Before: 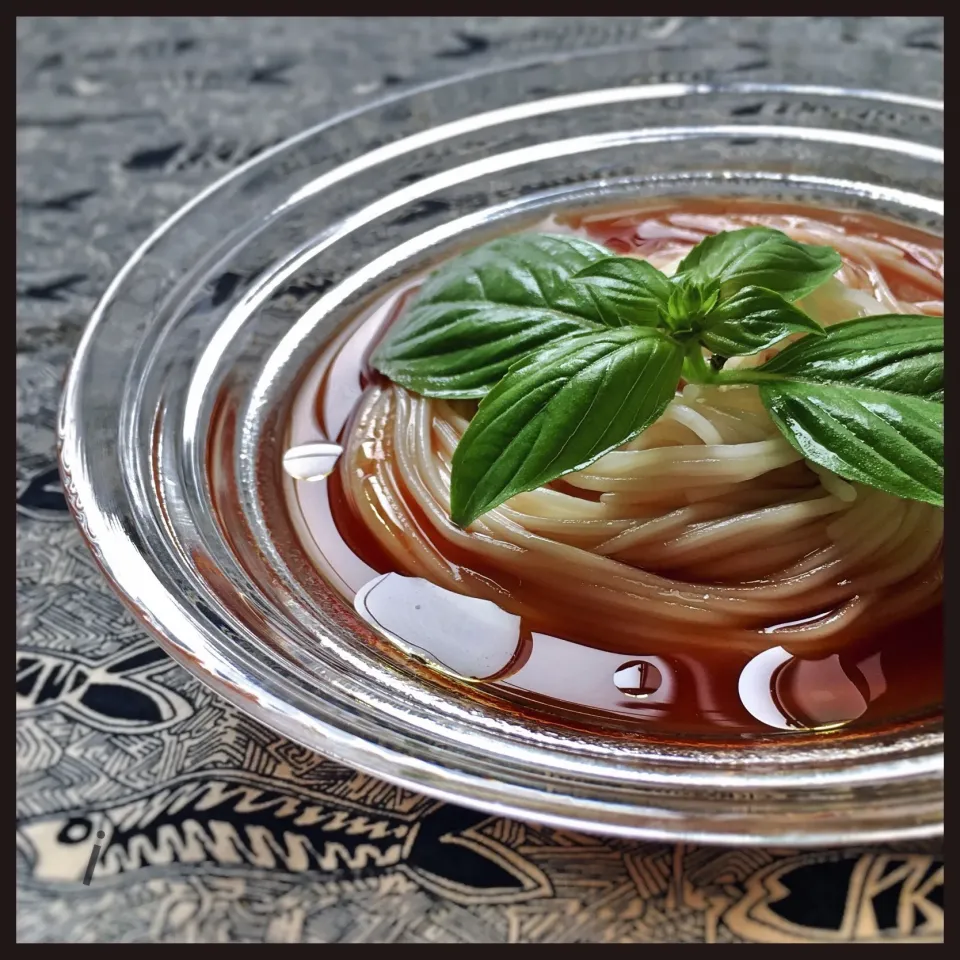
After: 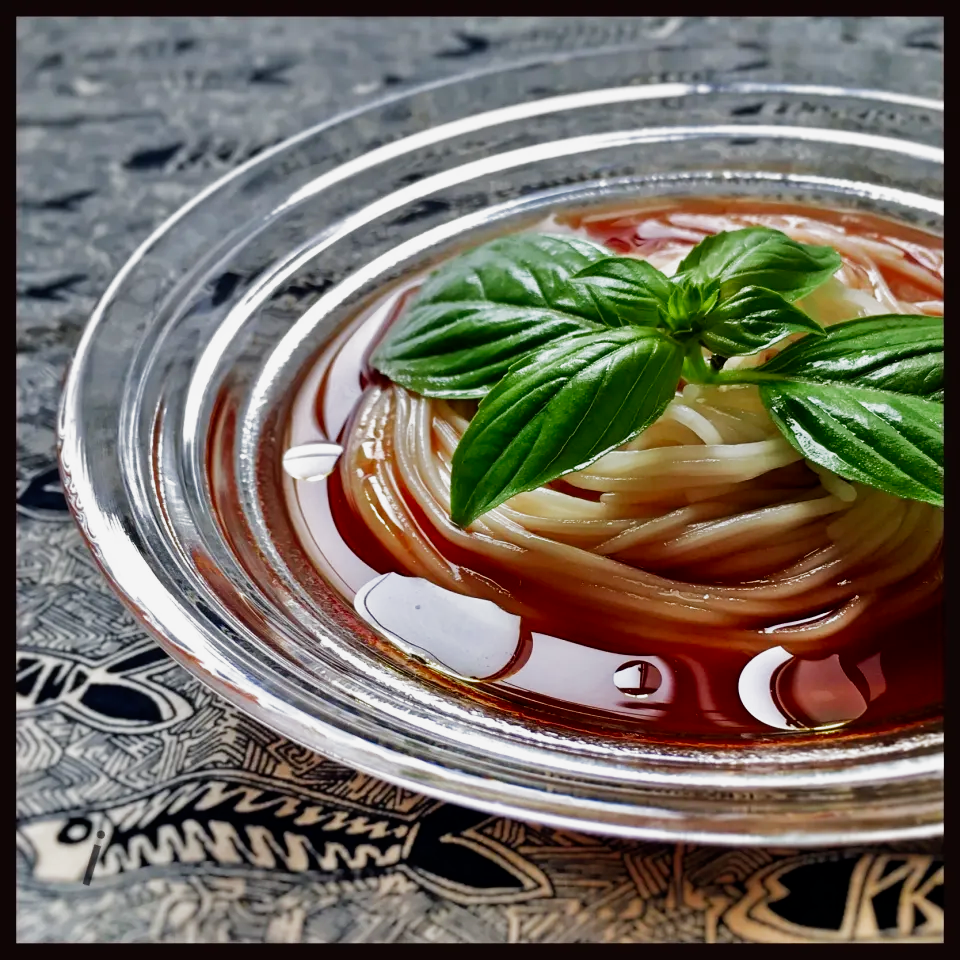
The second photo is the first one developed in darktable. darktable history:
filmic rgb: middle gray luminance 21.77%, black relative exposure -14.05 EV, white relative exposure 2.95 EV, target black luminance 0%, hardness 8.85, latitude 60.13%, contrast 1.213, highlights saturation mix 5.24%, shadows ↔ highlights balance 41.58%, preserve chrominance no, color science v4 (2020), contrast in shadows soft
